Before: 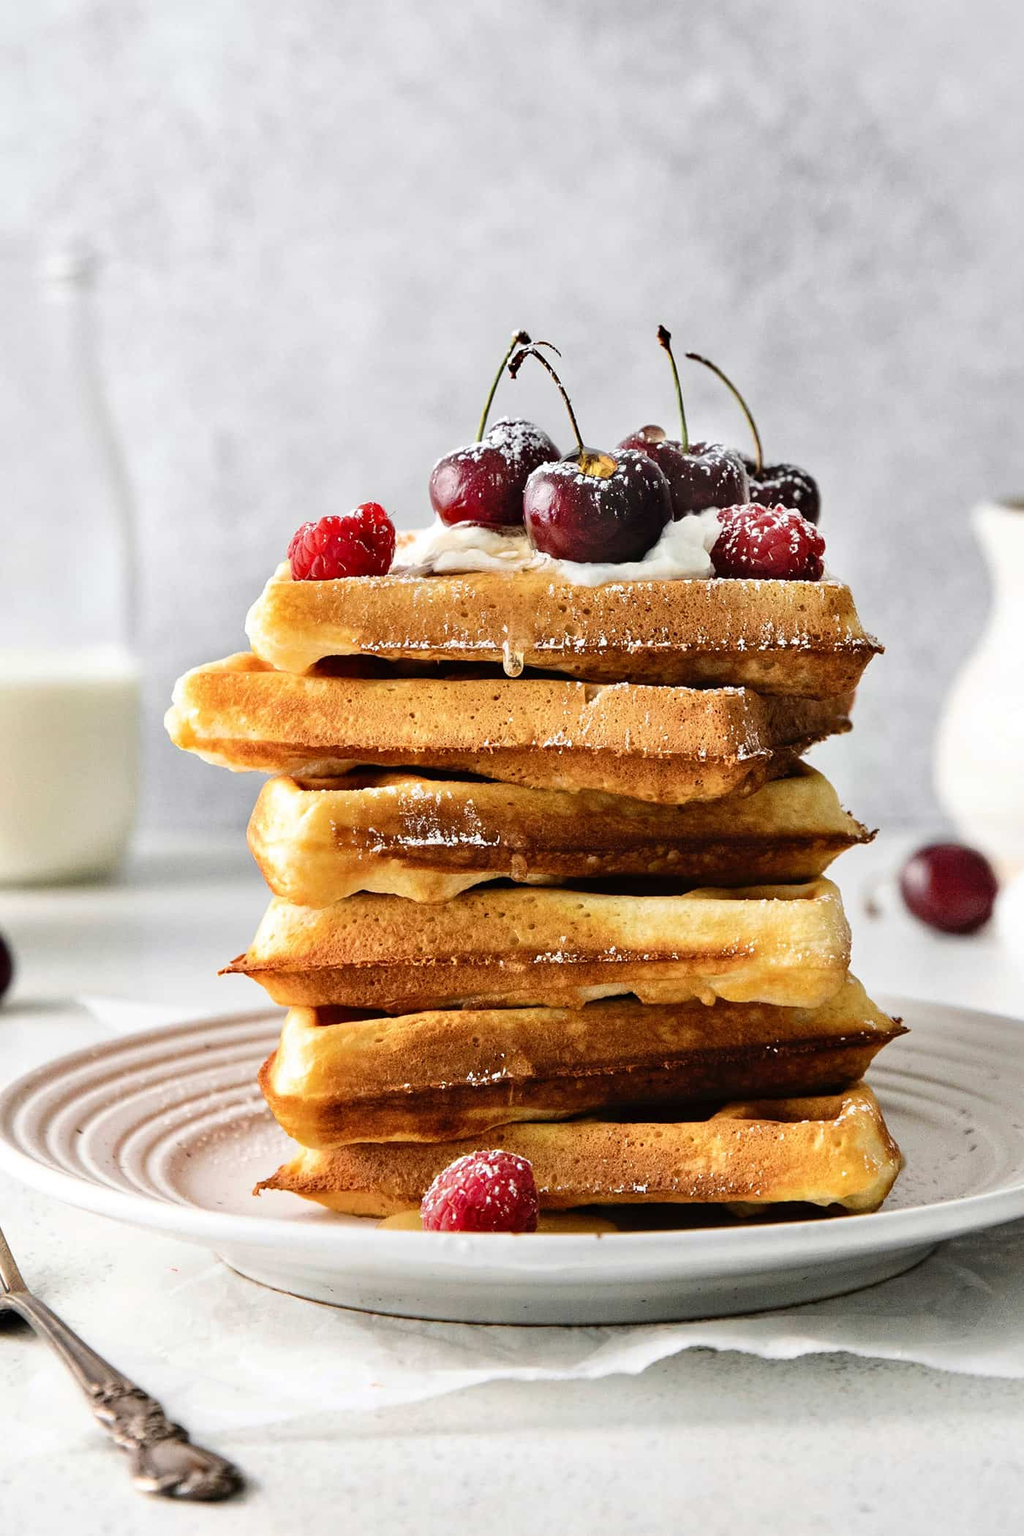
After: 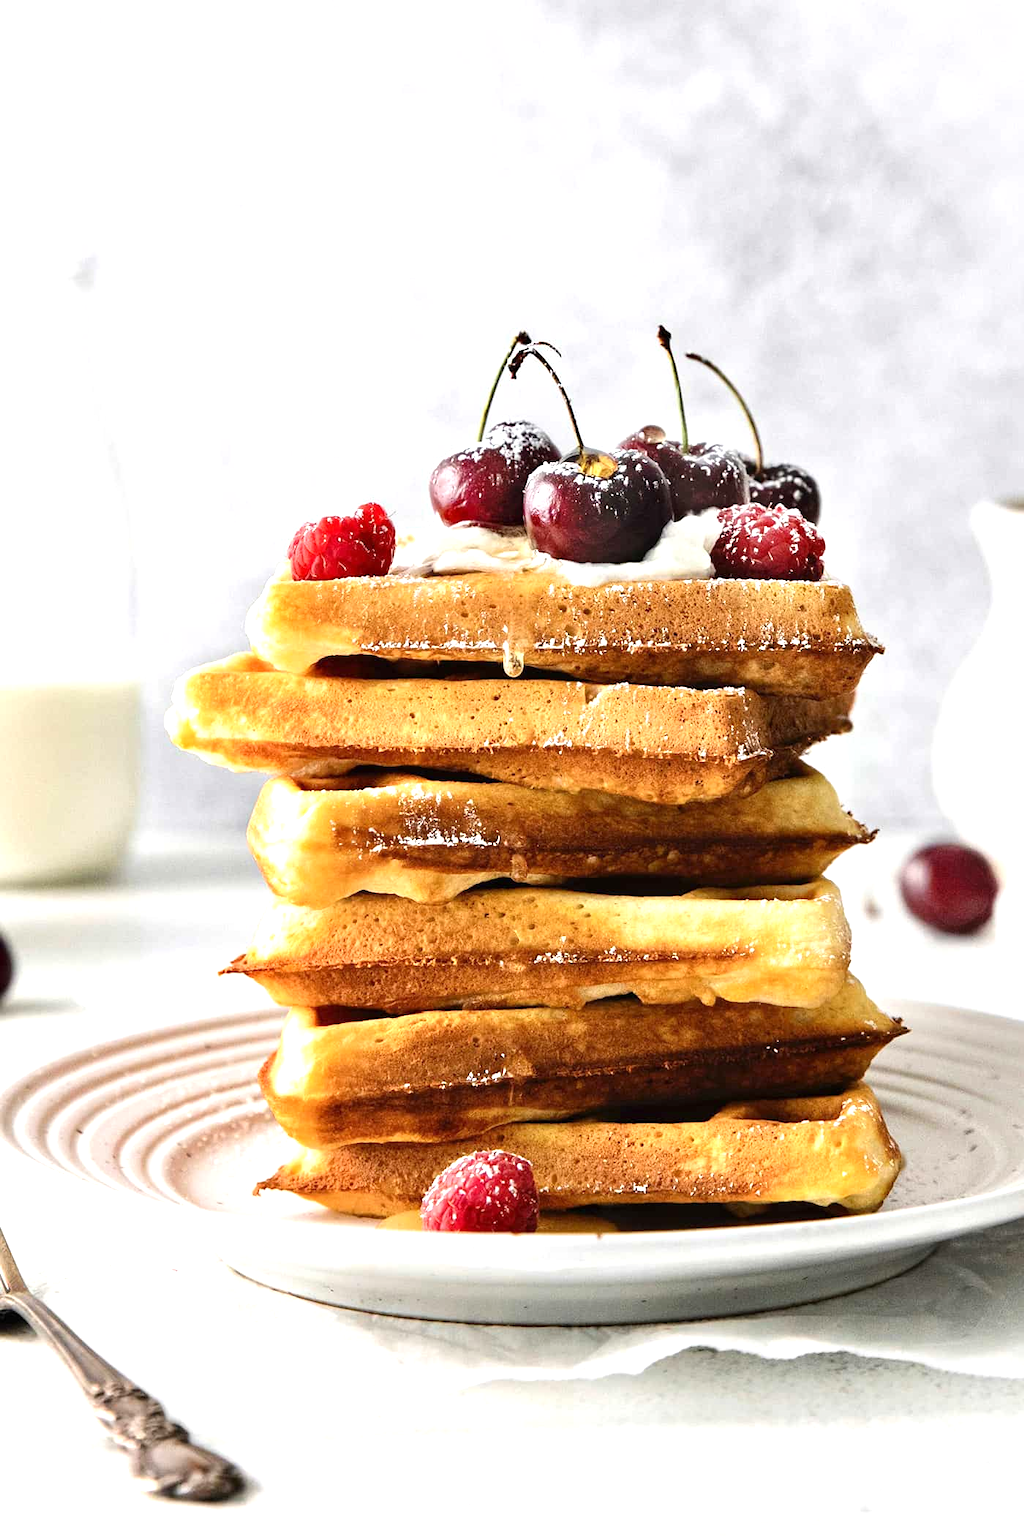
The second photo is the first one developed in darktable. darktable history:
exposure: exposure 0.607 EV, compensate exposure bias true, compensate highlight preservation false
